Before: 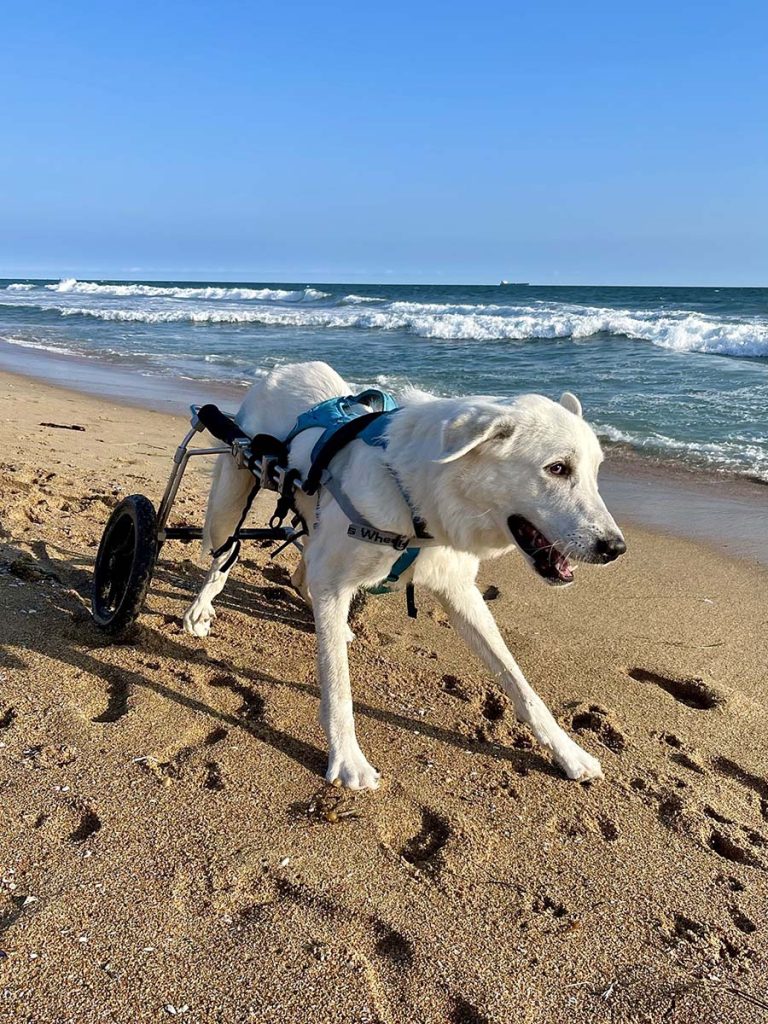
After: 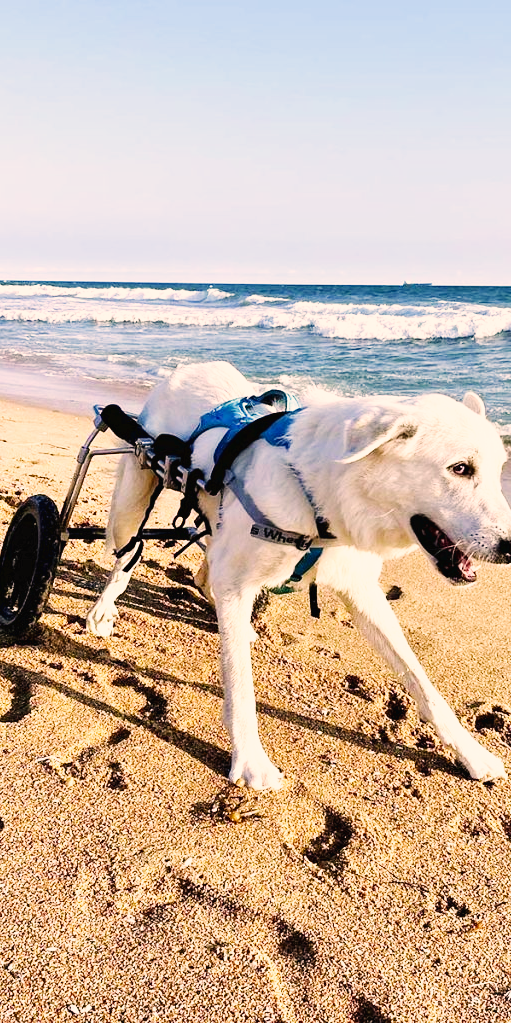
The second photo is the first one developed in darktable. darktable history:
color correction: highlights a* 11.96, highlights b* 11.58
crop and rotate: left 12.648%, right 20.685%
base curve: curves: ch0 [(0, 0.003) (0.001, 0.002) (0.006, 0.004) (0.02, 0.022) (0.048, 0.086) (0.094, 0.234) (0.162, 0.431) (0.258, 0.629) (0.385, 0.8) (0.548, 0.918) (0.751, 0.988) (1, 1)], preserve colors none
